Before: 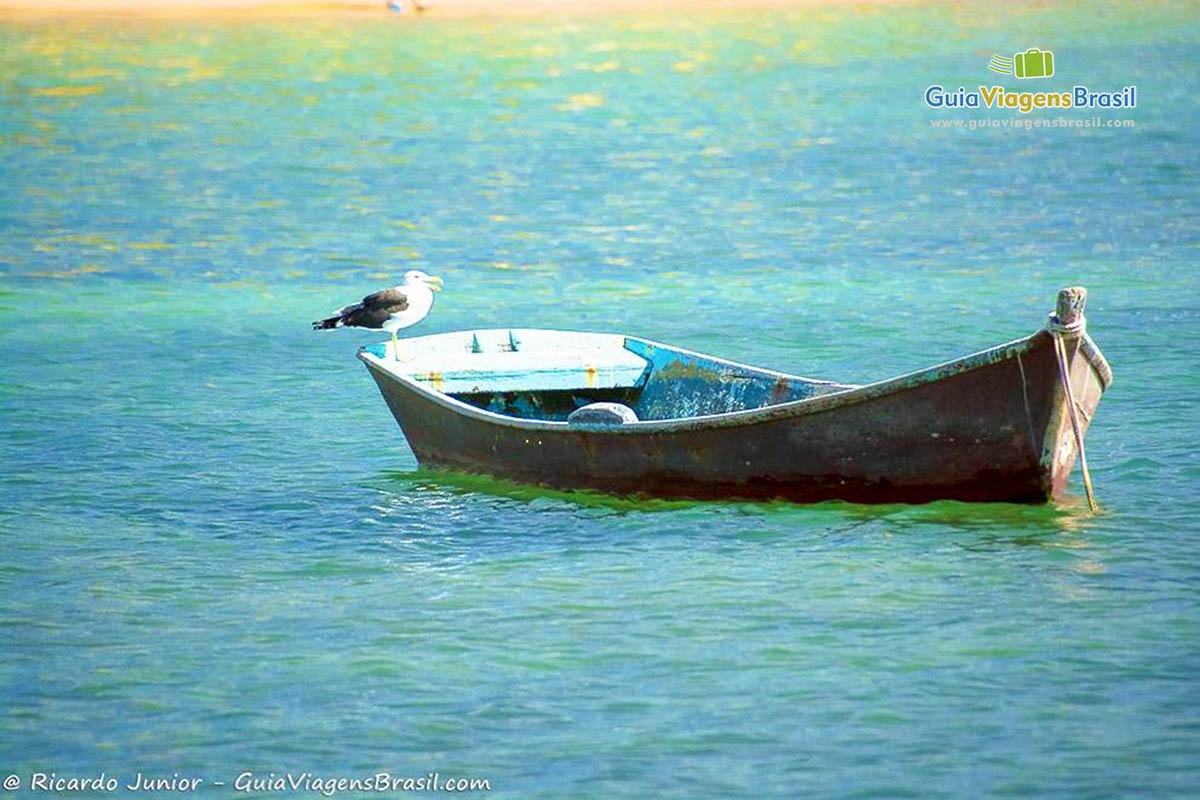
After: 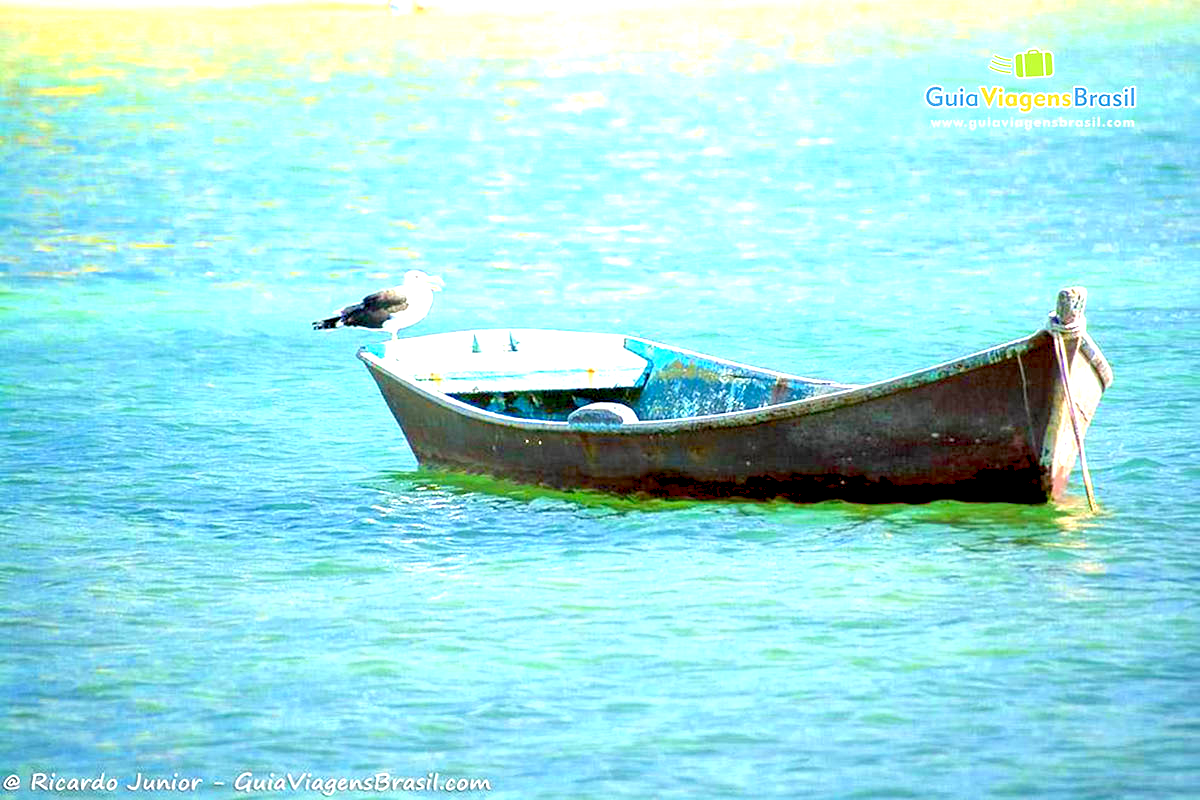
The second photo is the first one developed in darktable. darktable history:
exposure: black level correction 0.008, exposure 0.979 EV, compensate highlight preservation false
levels: levels [0, 0.492, 0.984]
